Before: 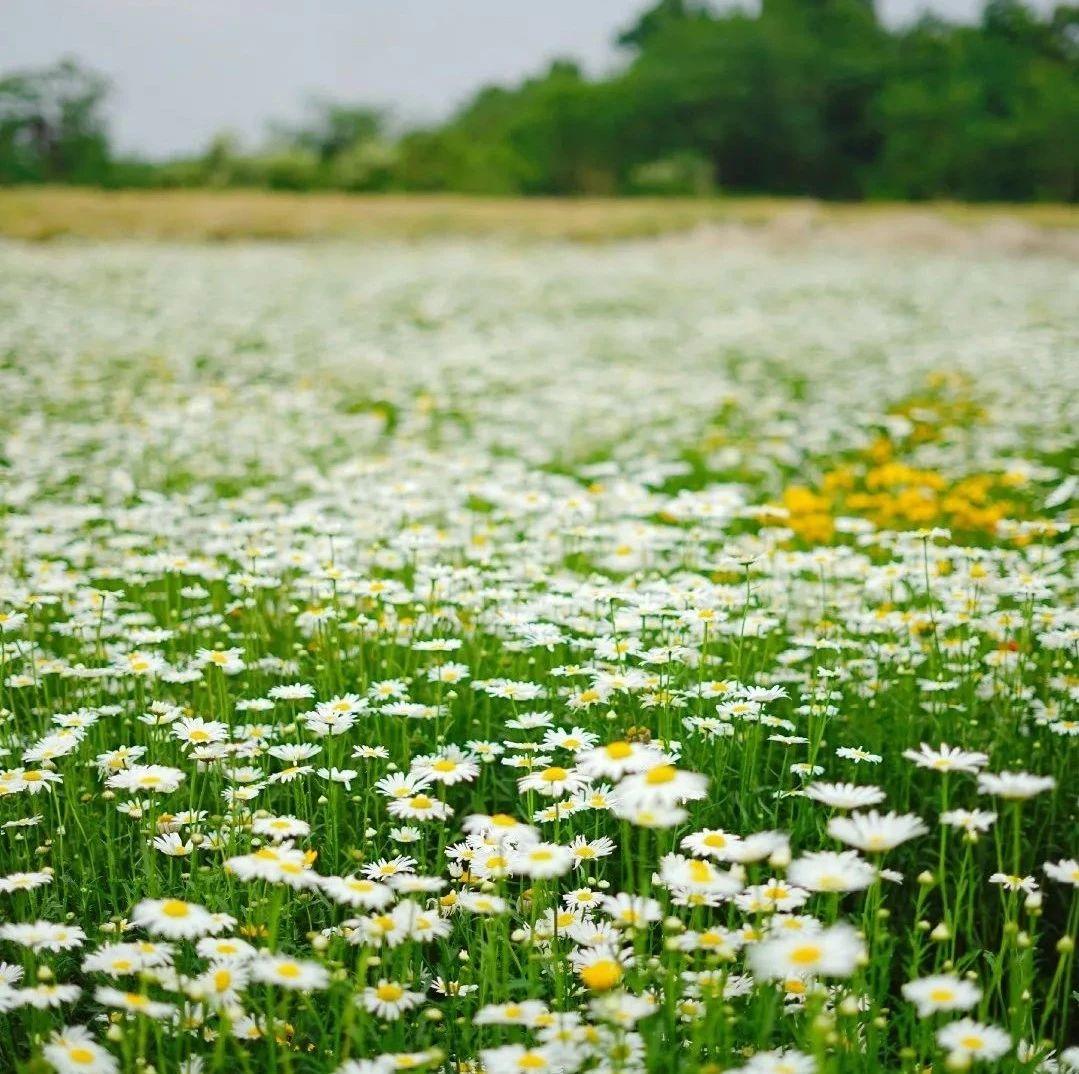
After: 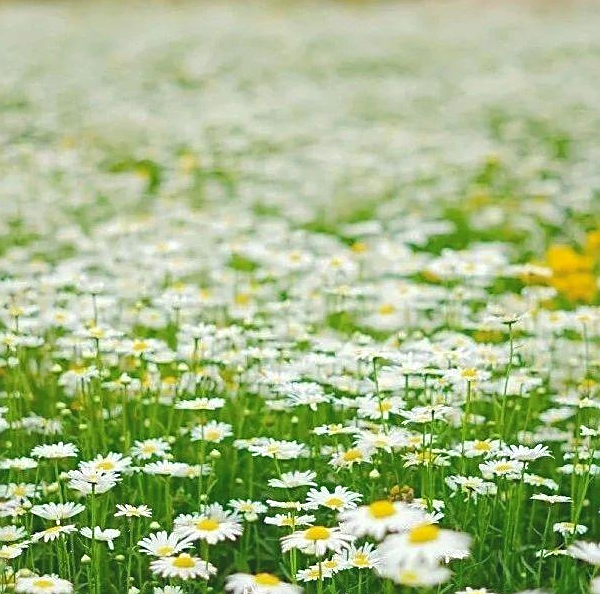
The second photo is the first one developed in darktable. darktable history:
sharpen: on, module defaults
tone curve: curves: ch0 [(0, 0) (0.003, 0.125) (0.011, 0.139) (0.025, 0.155) (0.044, 0.174) (0.069, 0.192) (0.1, 0.211) (0.136, 0.234) (0.177, 0.262) (0.224, 0.296) (0.277, 0.337) (0.335, 0.385) (0.399, 0.436) (0.468, 0.5) (0.543, 0.573) (0.623, 0.644) (0.709, 0.713) (0.801, 0.791) (0.898, 0.881) (1, 1)], color space Lab, independent channels, preserve colors none
crop and rotate: left 21.965%, top 22.511%, right 22.349%, bottom 22.144%
